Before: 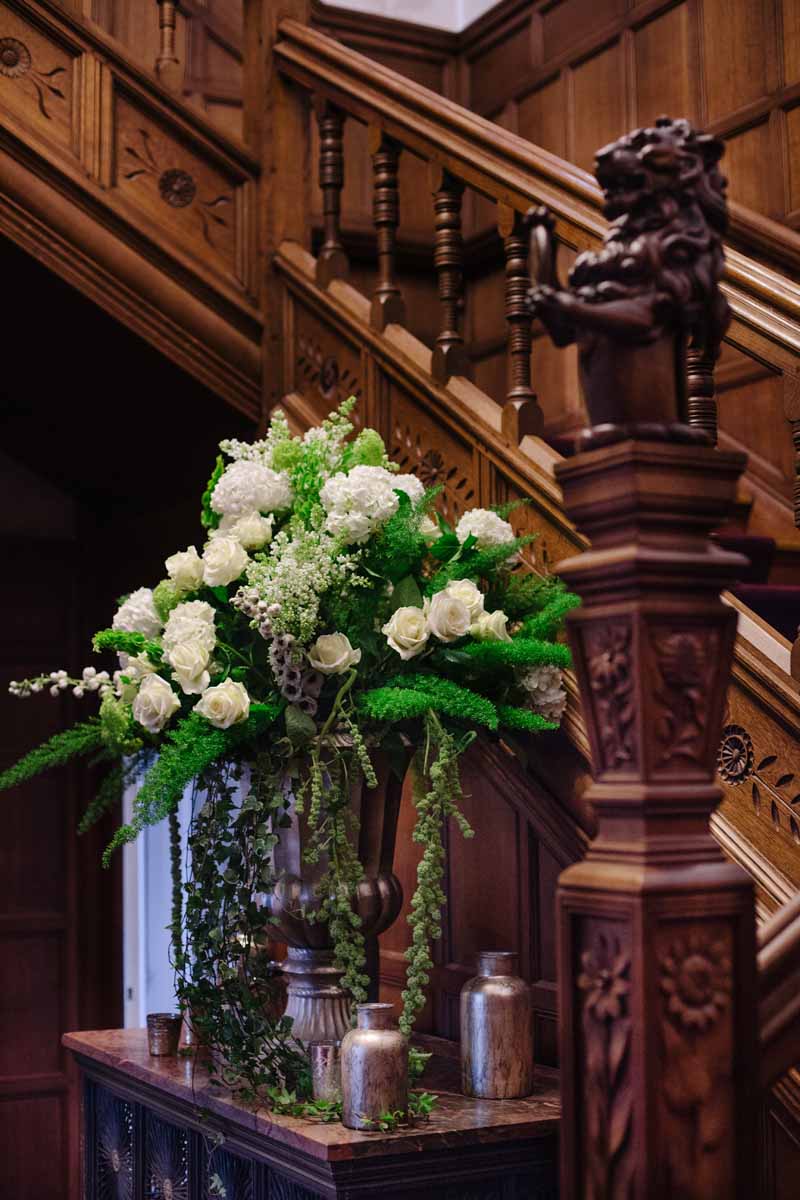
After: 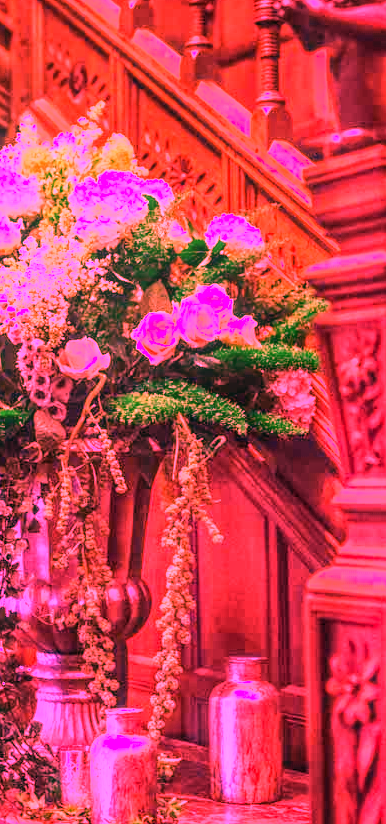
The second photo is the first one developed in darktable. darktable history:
crop: left 31.379%, top 24.658%, right 20.326%, bottom 6.628%
color balance: mode lift, gamma, gain (sRGB), lift [1, 1, 1.022, 1.026]
white balance: red 4.26, blue 1.802
local contrast: on, module defaults
